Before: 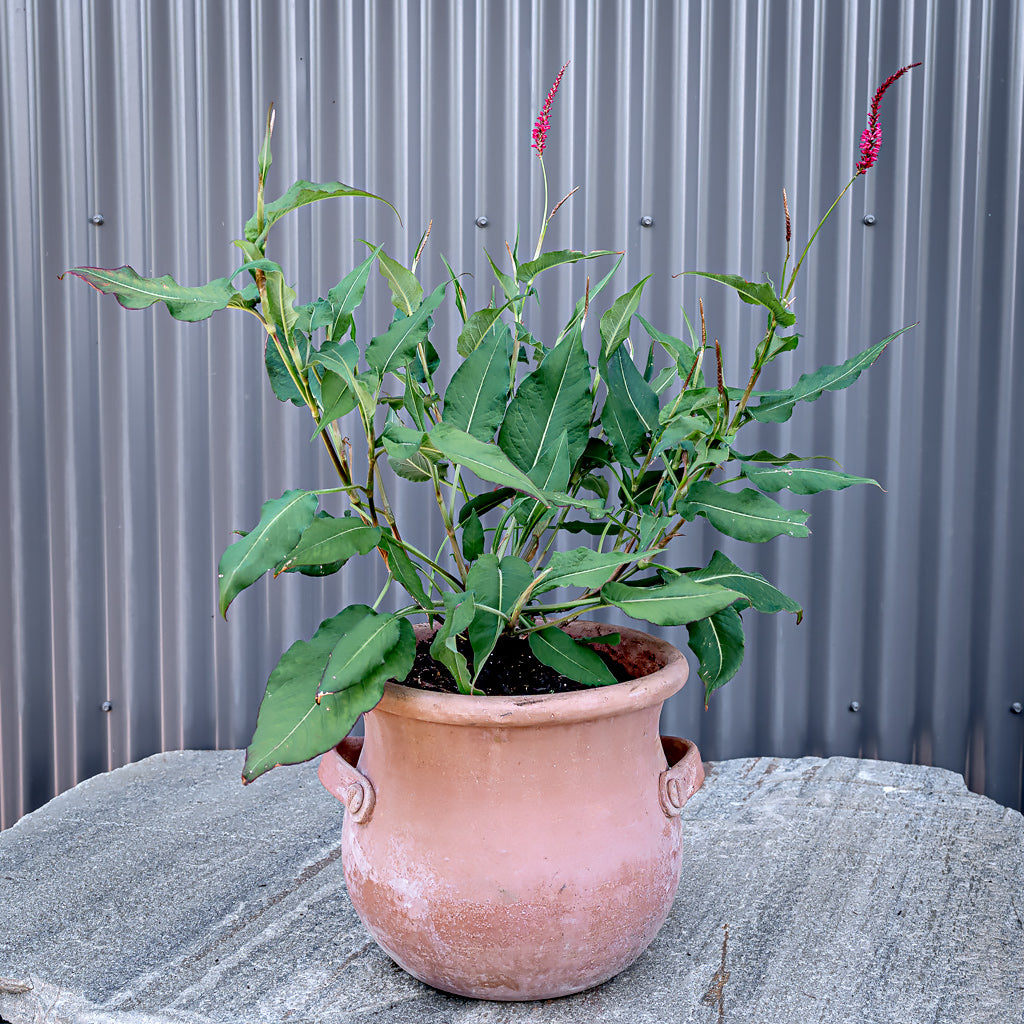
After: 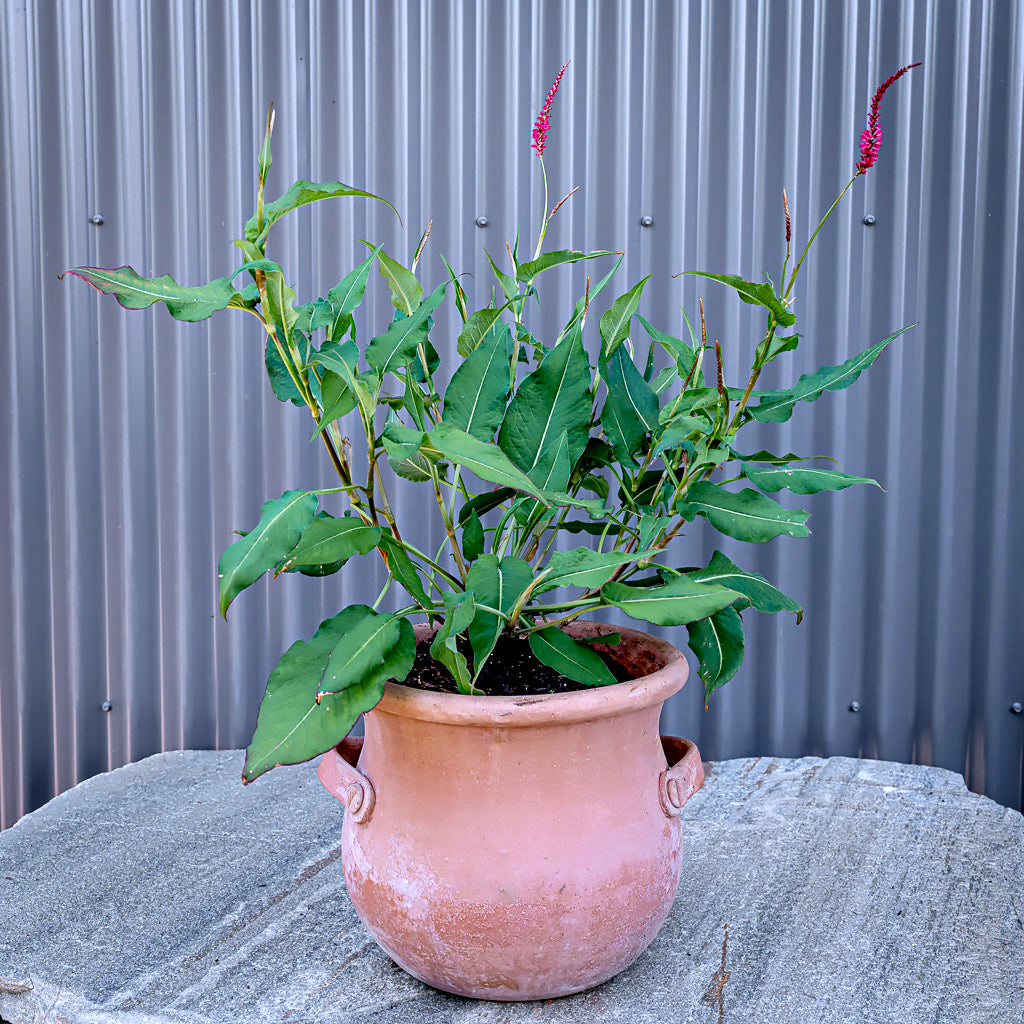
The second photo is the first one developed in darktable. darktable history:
color balance rgb: perceptual saturation grading › global saturation 20%, global vibrance 20%
white balance: red 0.983, blue 1.036
